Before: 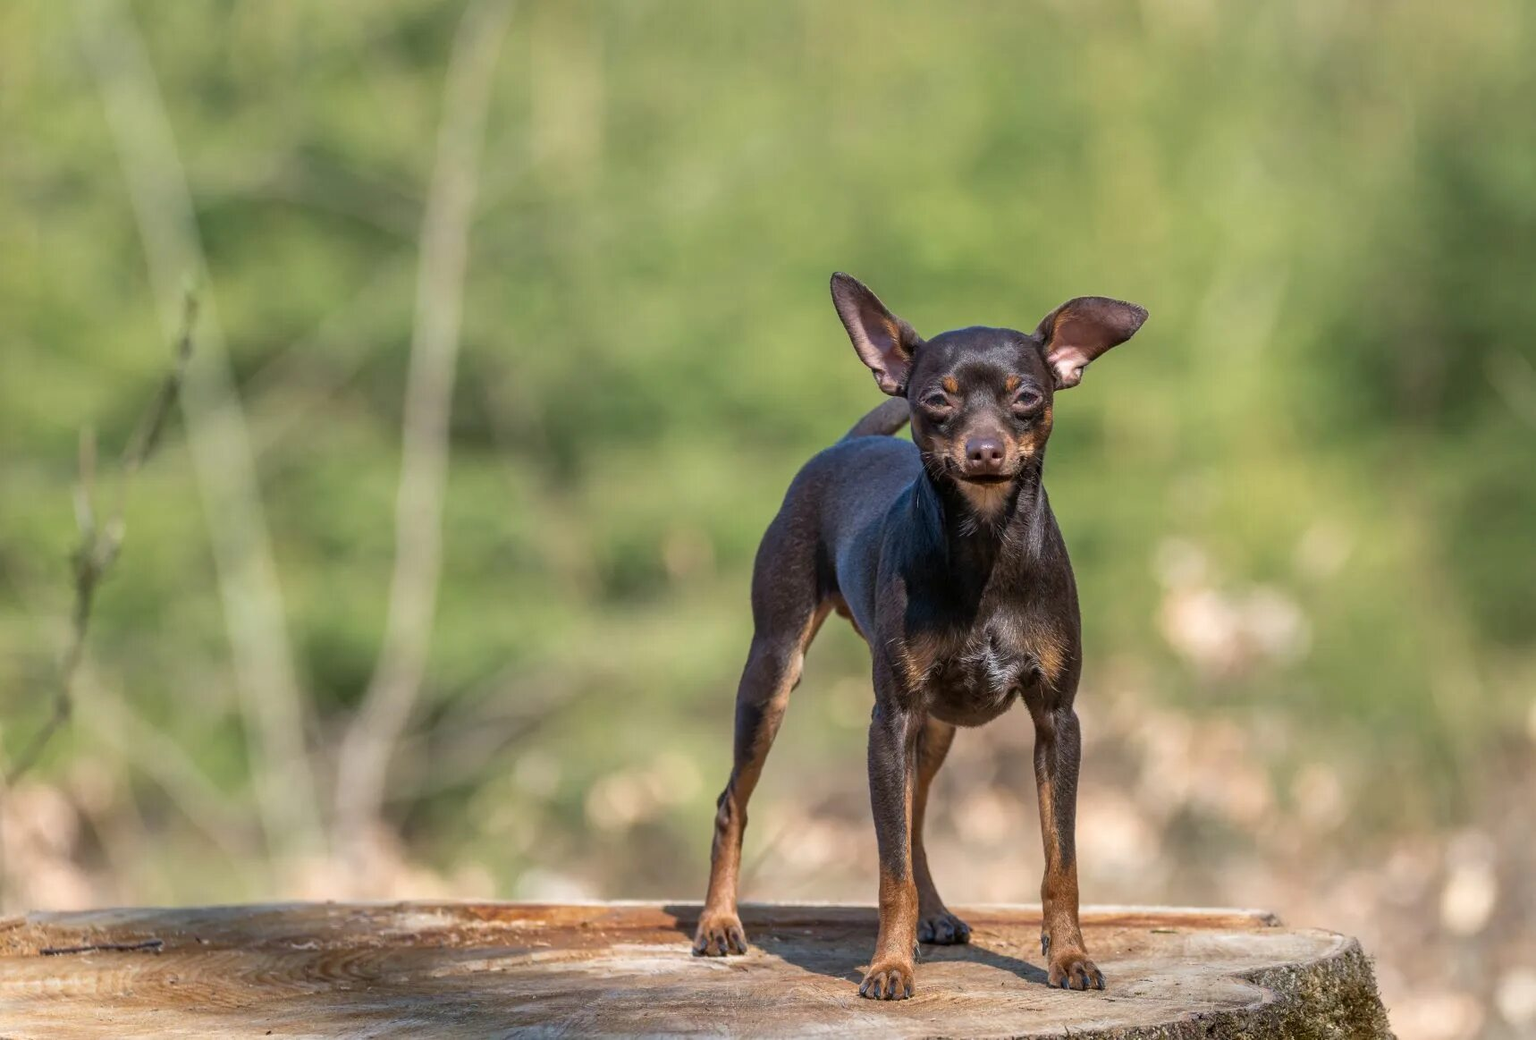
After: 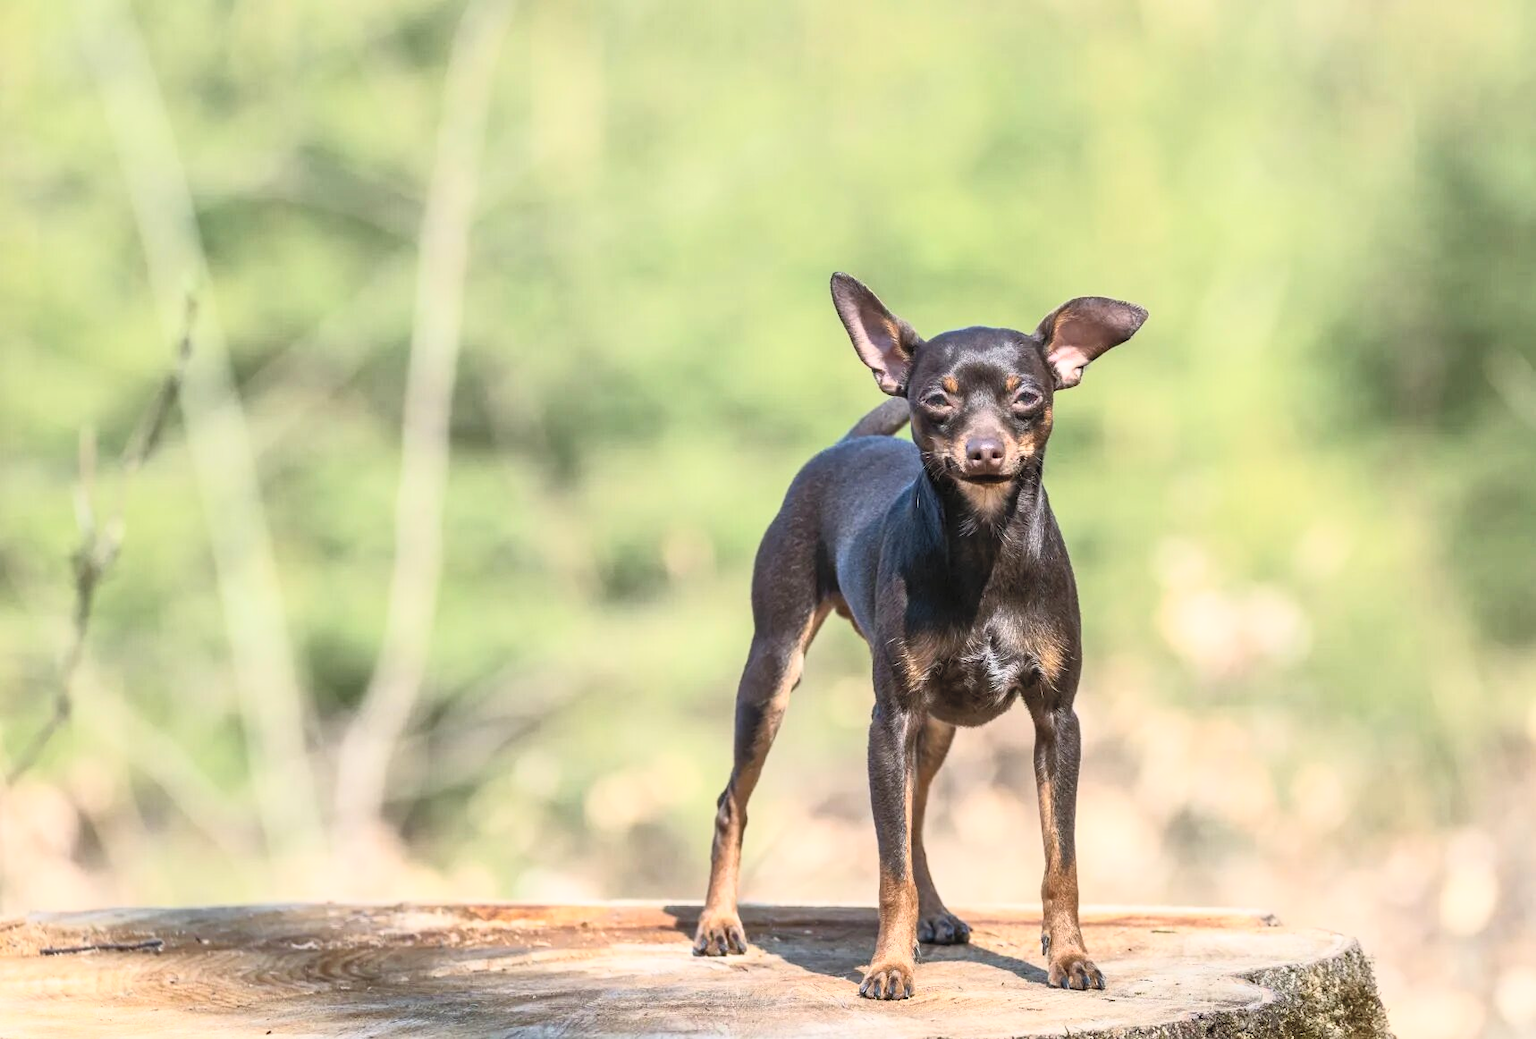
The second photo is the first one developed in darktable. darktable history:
contrast brightness saturation: contrast 0.384, brightness 0.535
